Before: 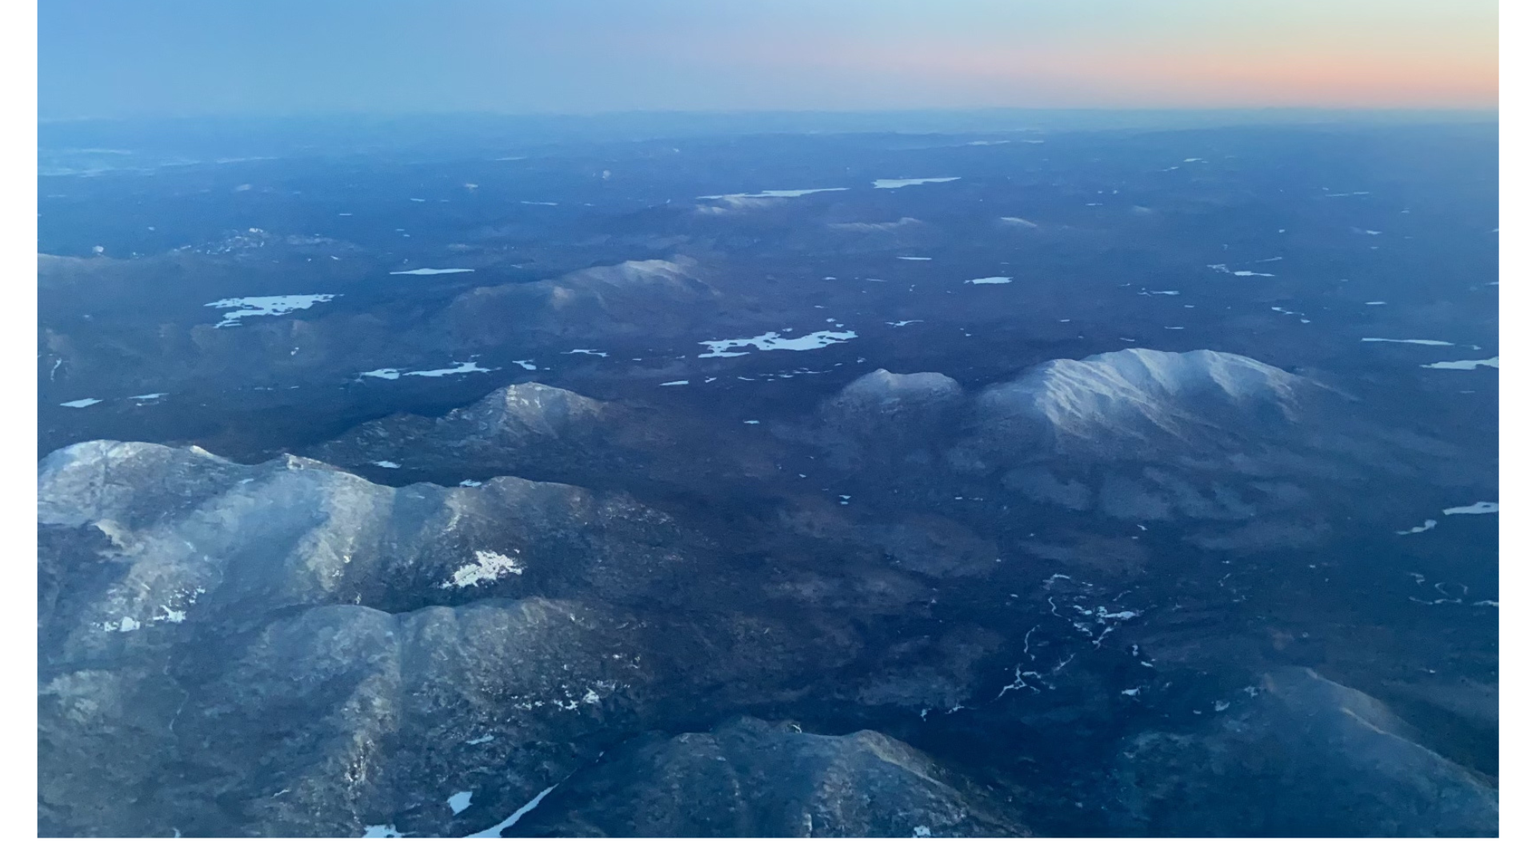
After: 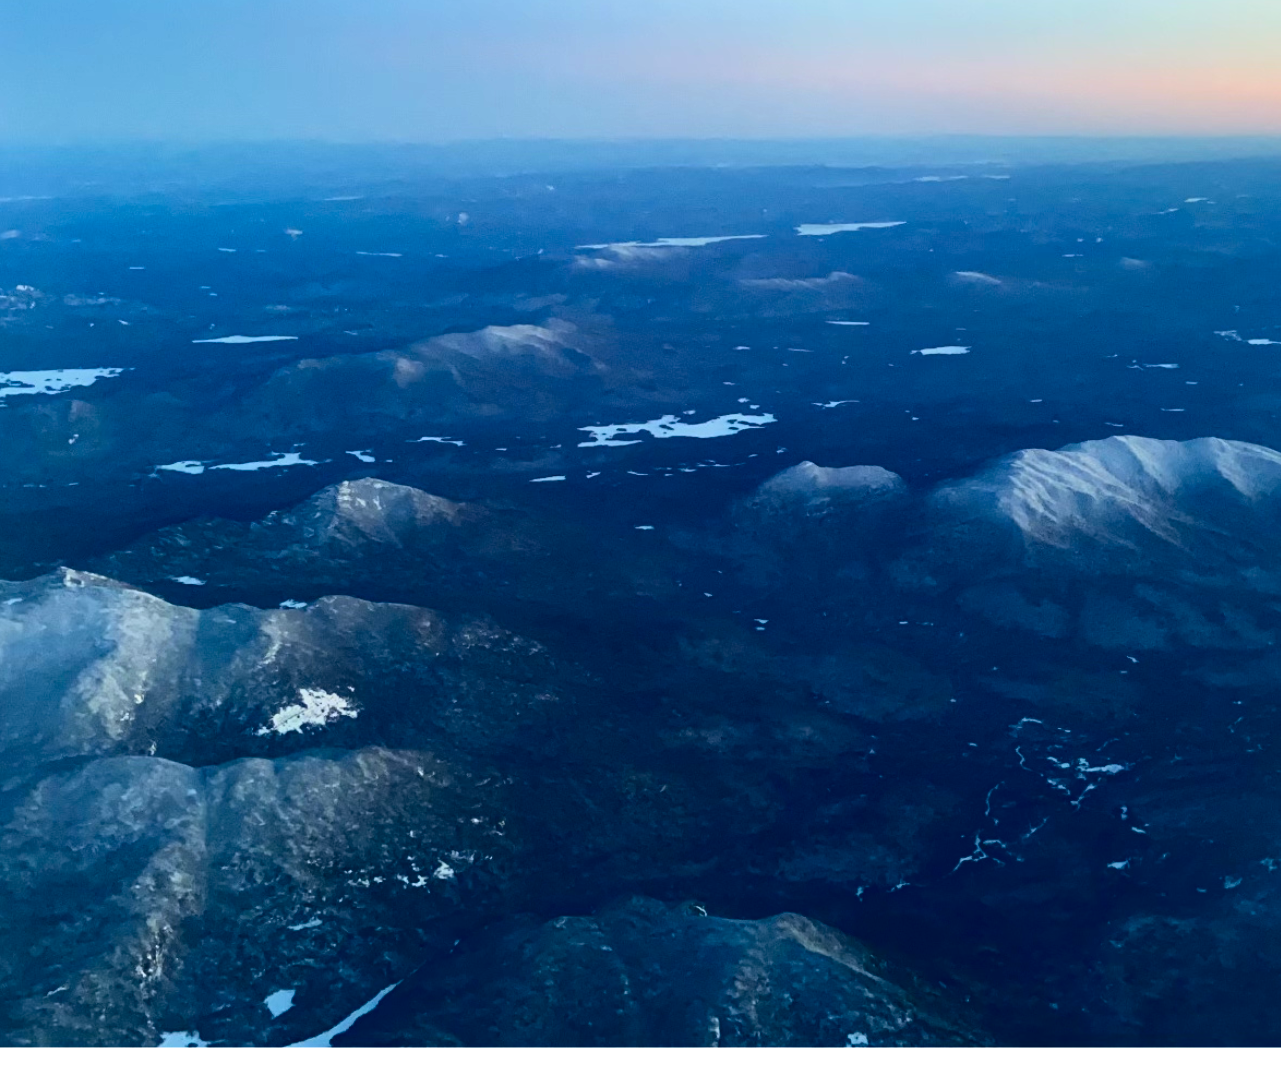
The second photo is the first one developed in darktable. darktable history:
crop: left 15.4%, right 17.862%
contrast brightness saturation: contrast 0.21, brightness -0.111, saturation 0.214
